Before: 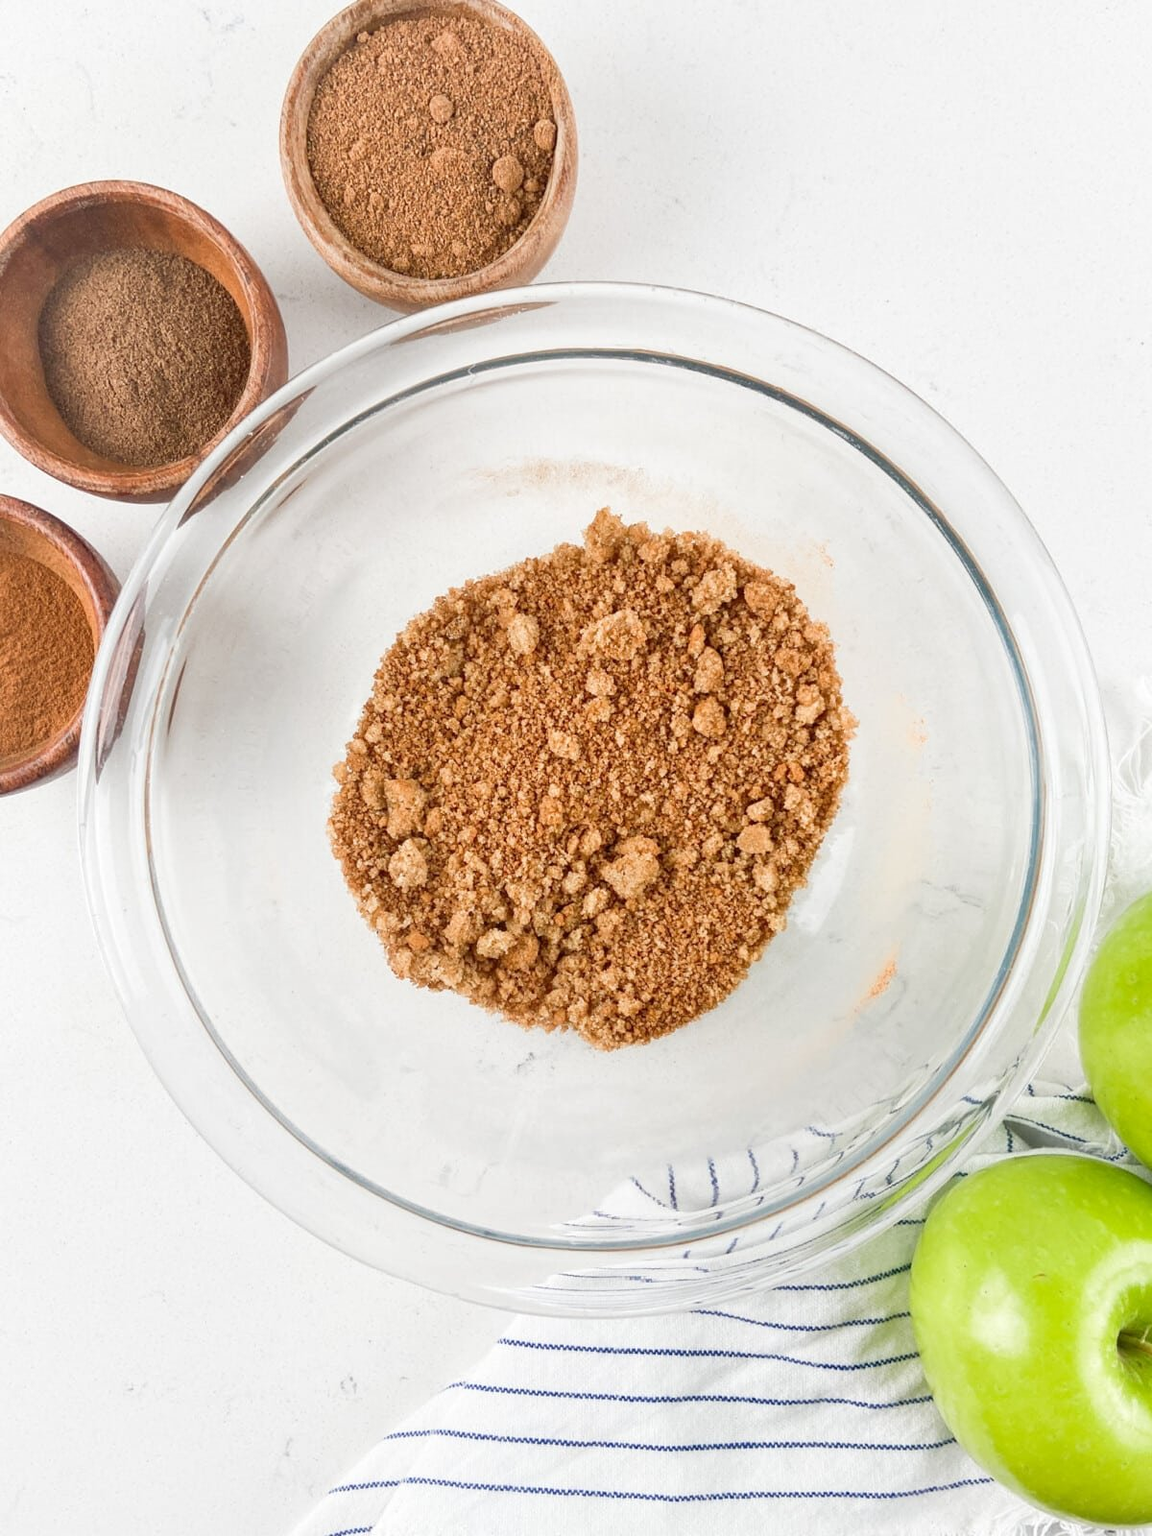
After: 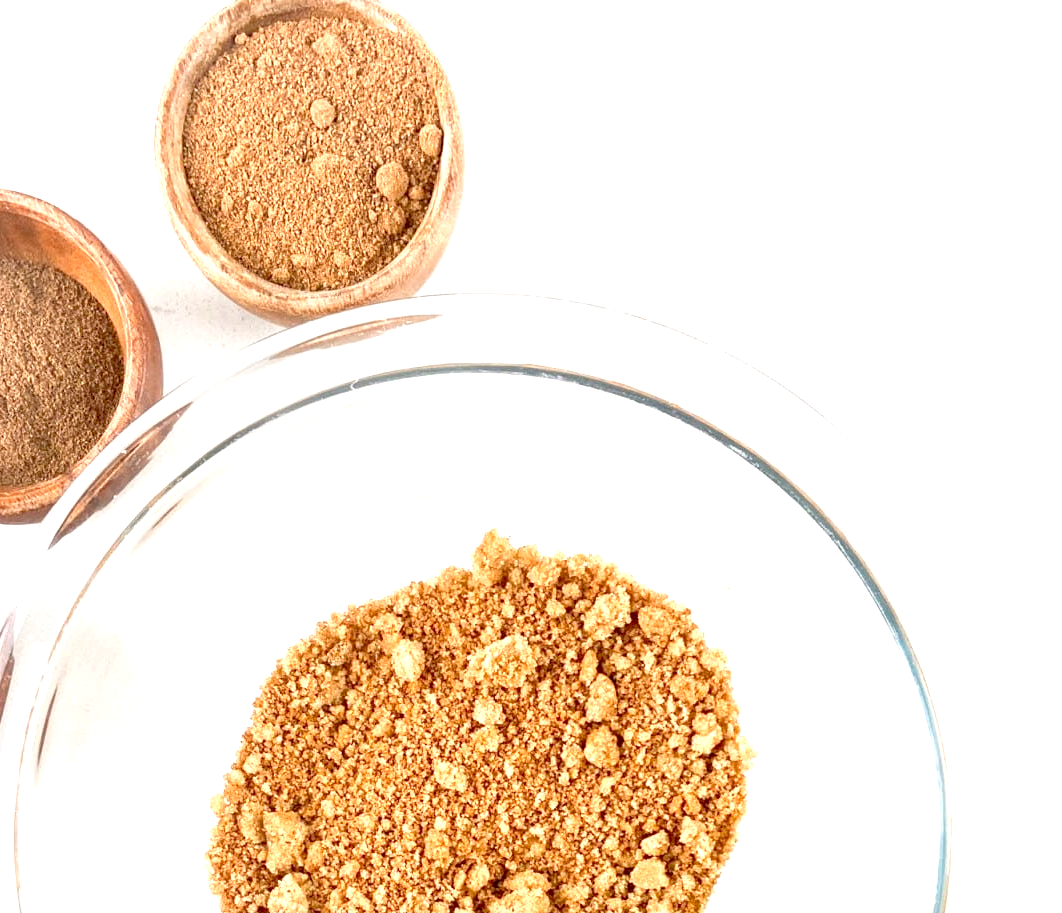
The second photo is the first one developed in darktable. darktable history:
exposure: black level correction 0.008, exposure 0.985 EV, compensate exposure bias true, compensate highlight preservation false
crop and rotate: left 11.434%, bottom 42.886%
